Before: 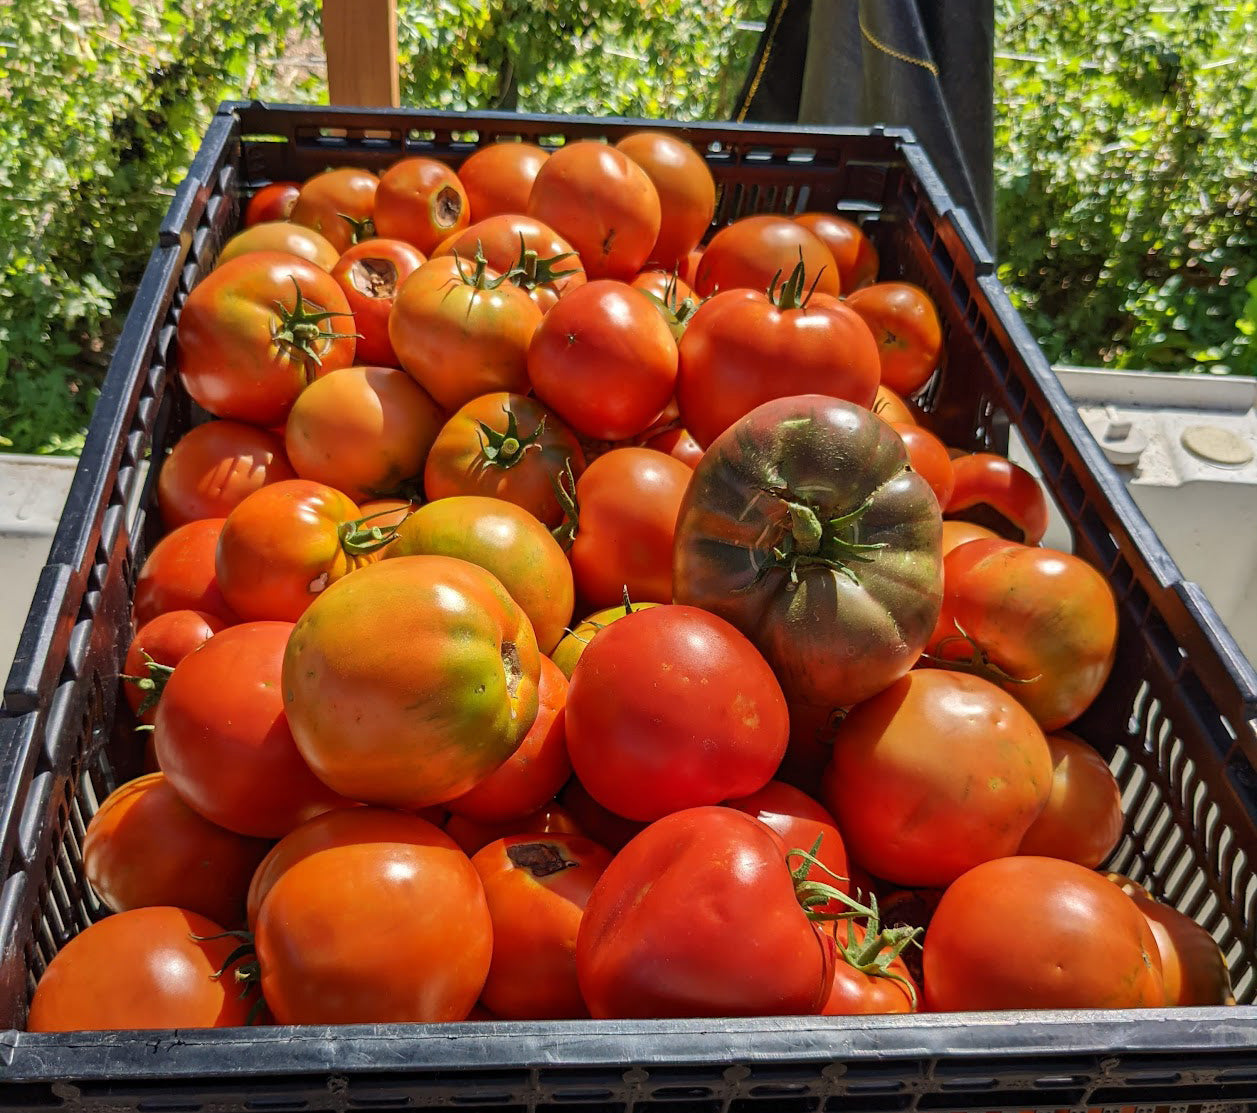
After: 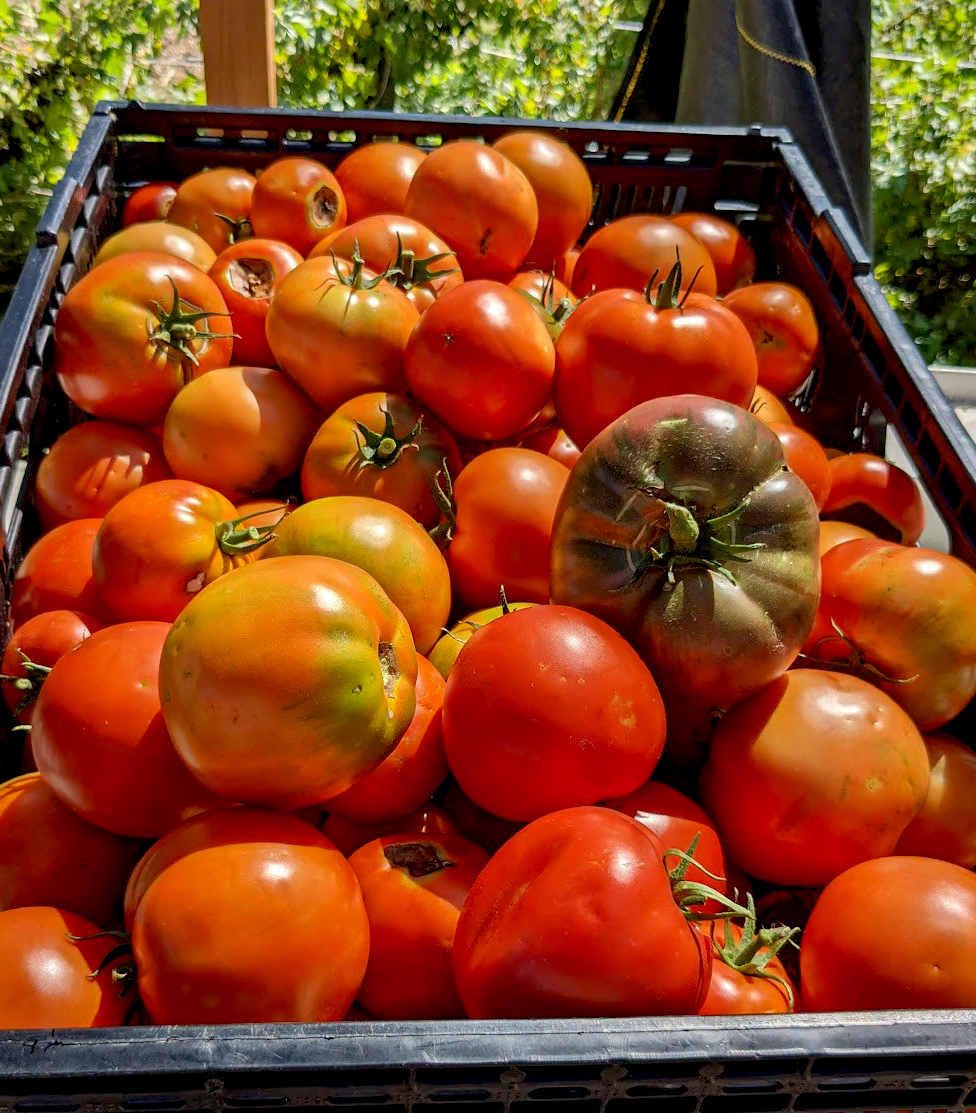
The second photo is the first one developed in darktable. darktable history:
crop: left 9.844%, right 12.434%
exposure: black level correction 0.011, compensate exposure bias true, compensate highlight preservation false
